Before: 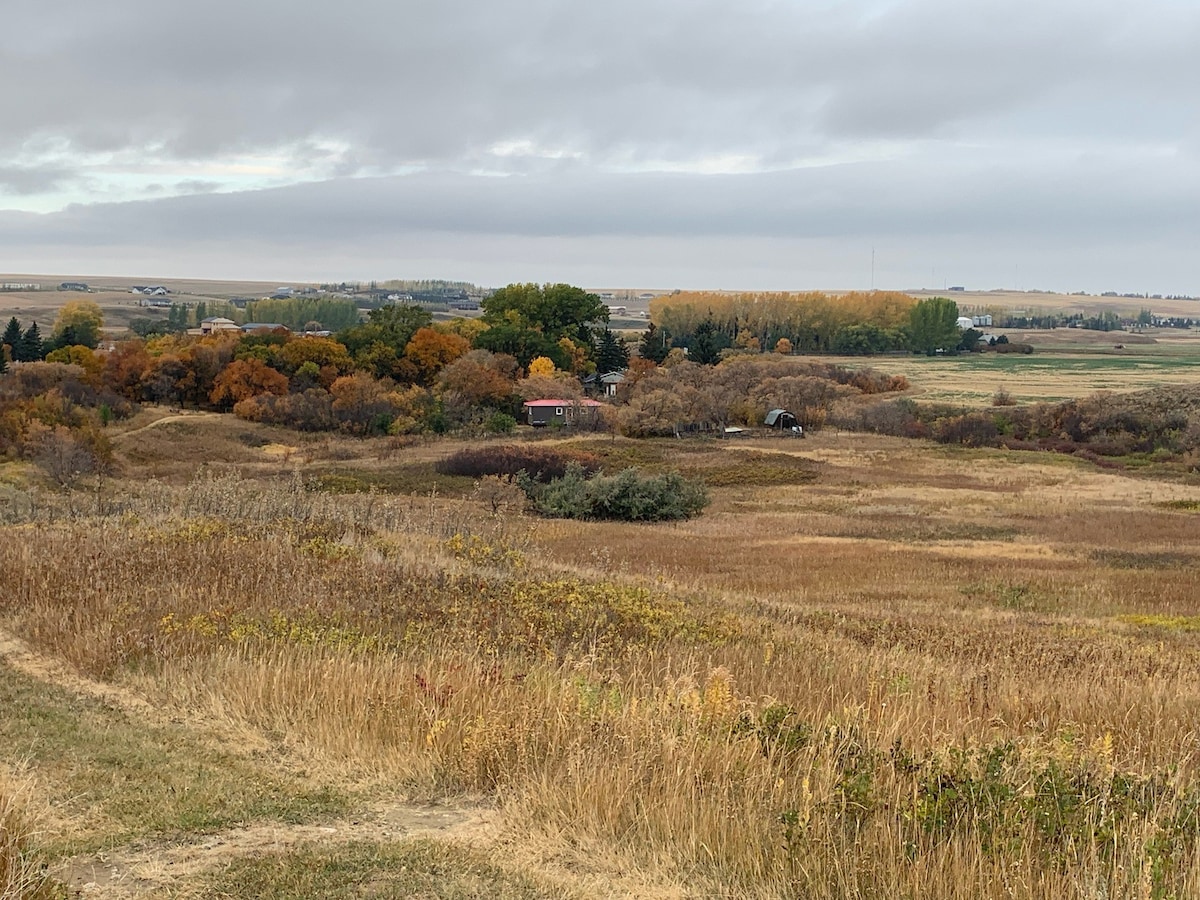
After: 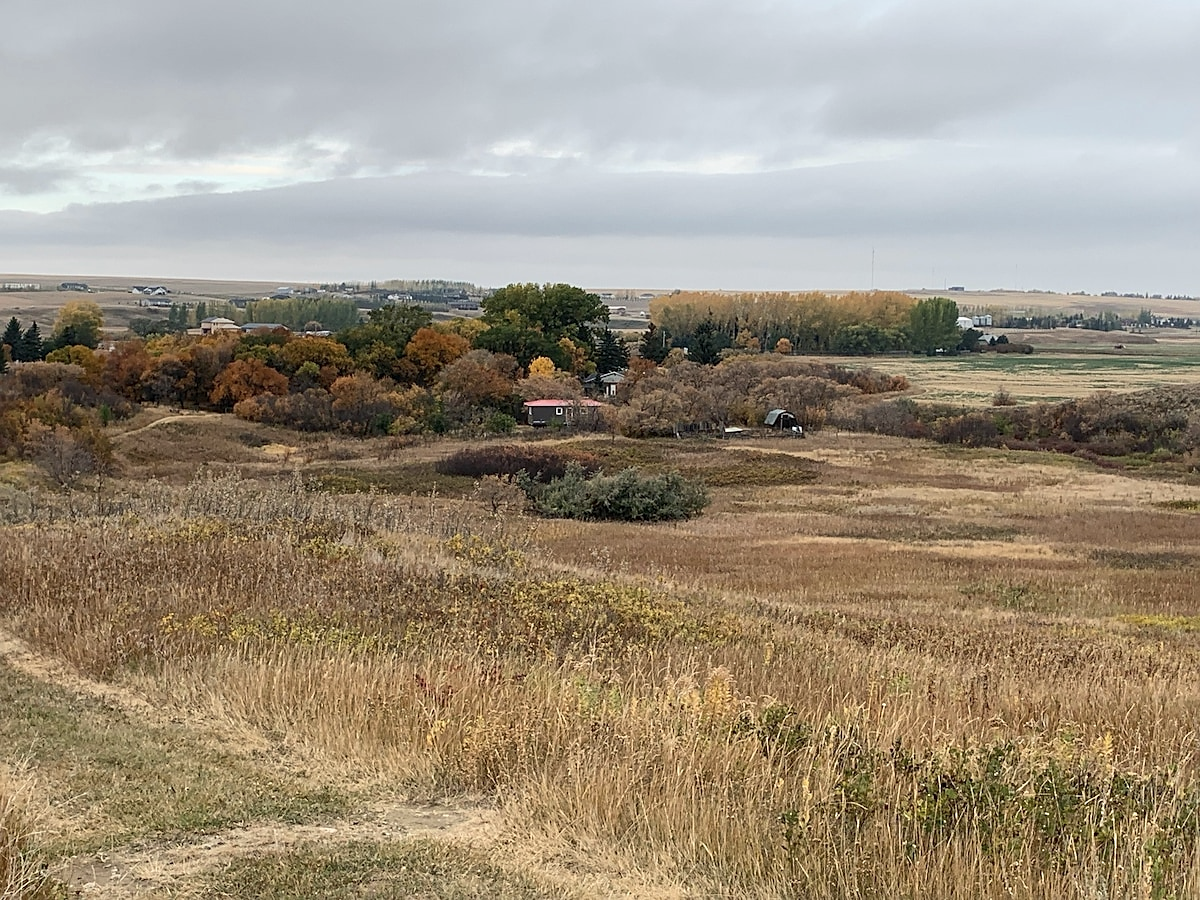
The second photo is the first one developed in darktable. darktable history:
contrast brightness saturation: contrast 0.11, saturation -0.17
sharpen: radius 1.864, amount 0.398, threshold 1.271
